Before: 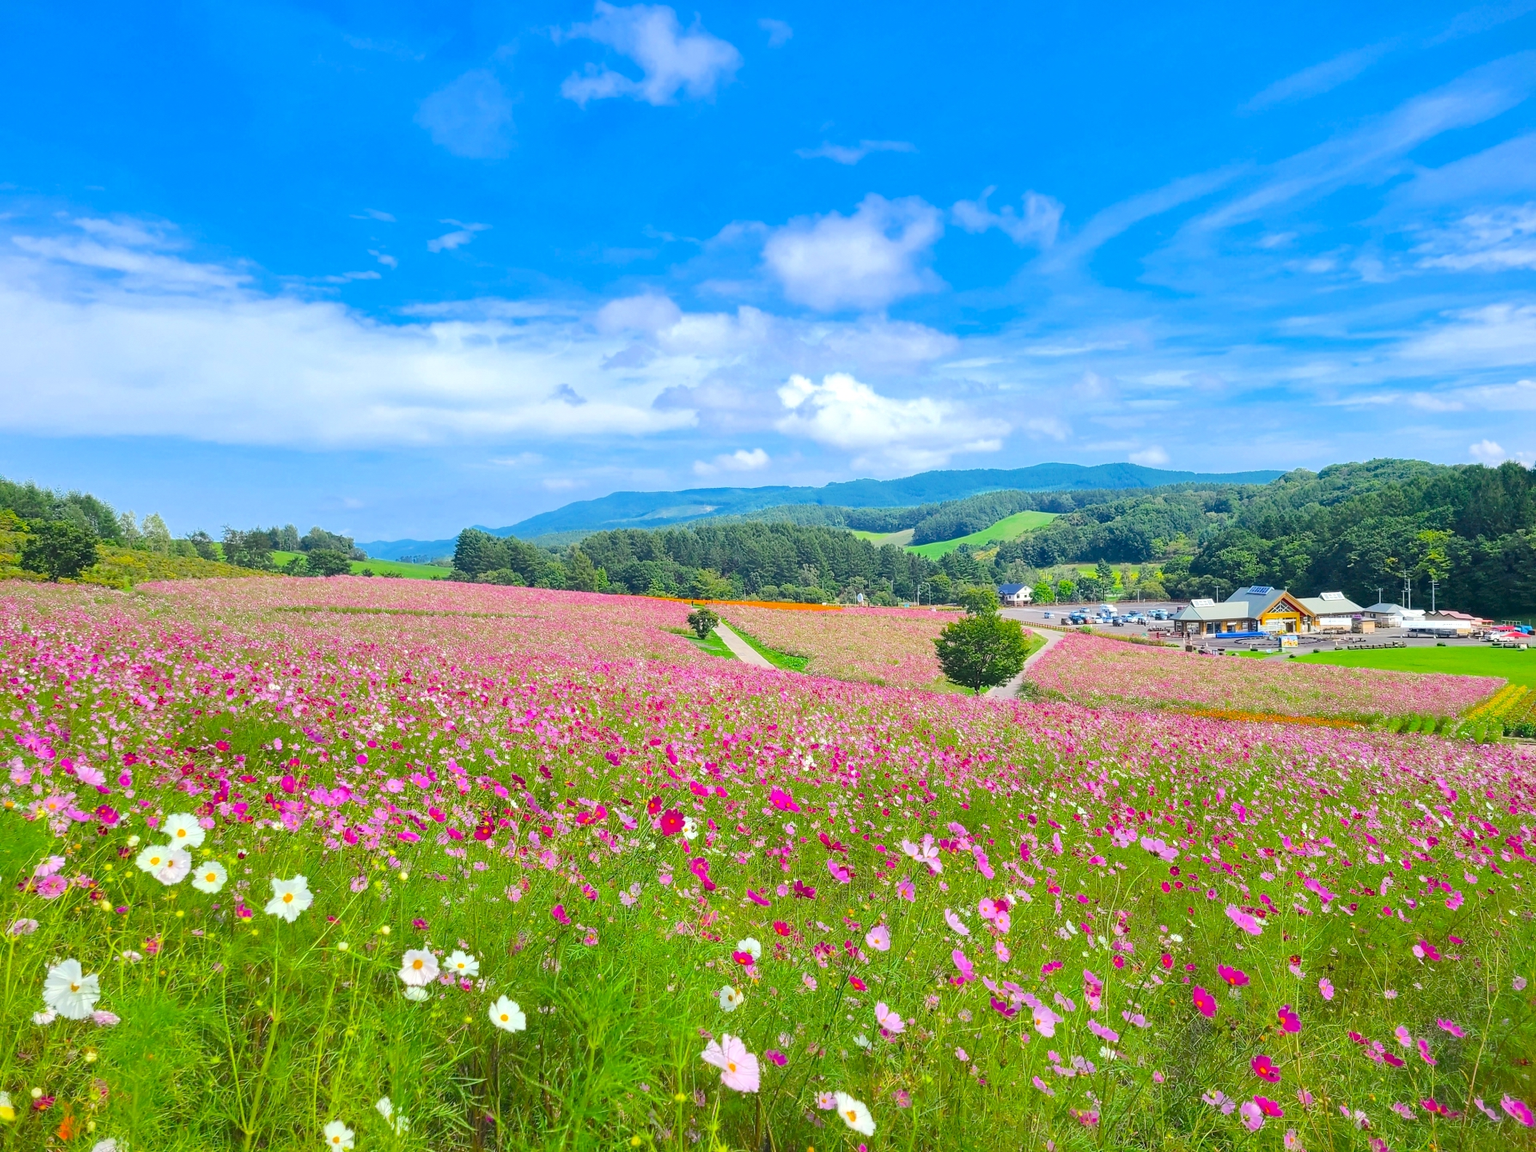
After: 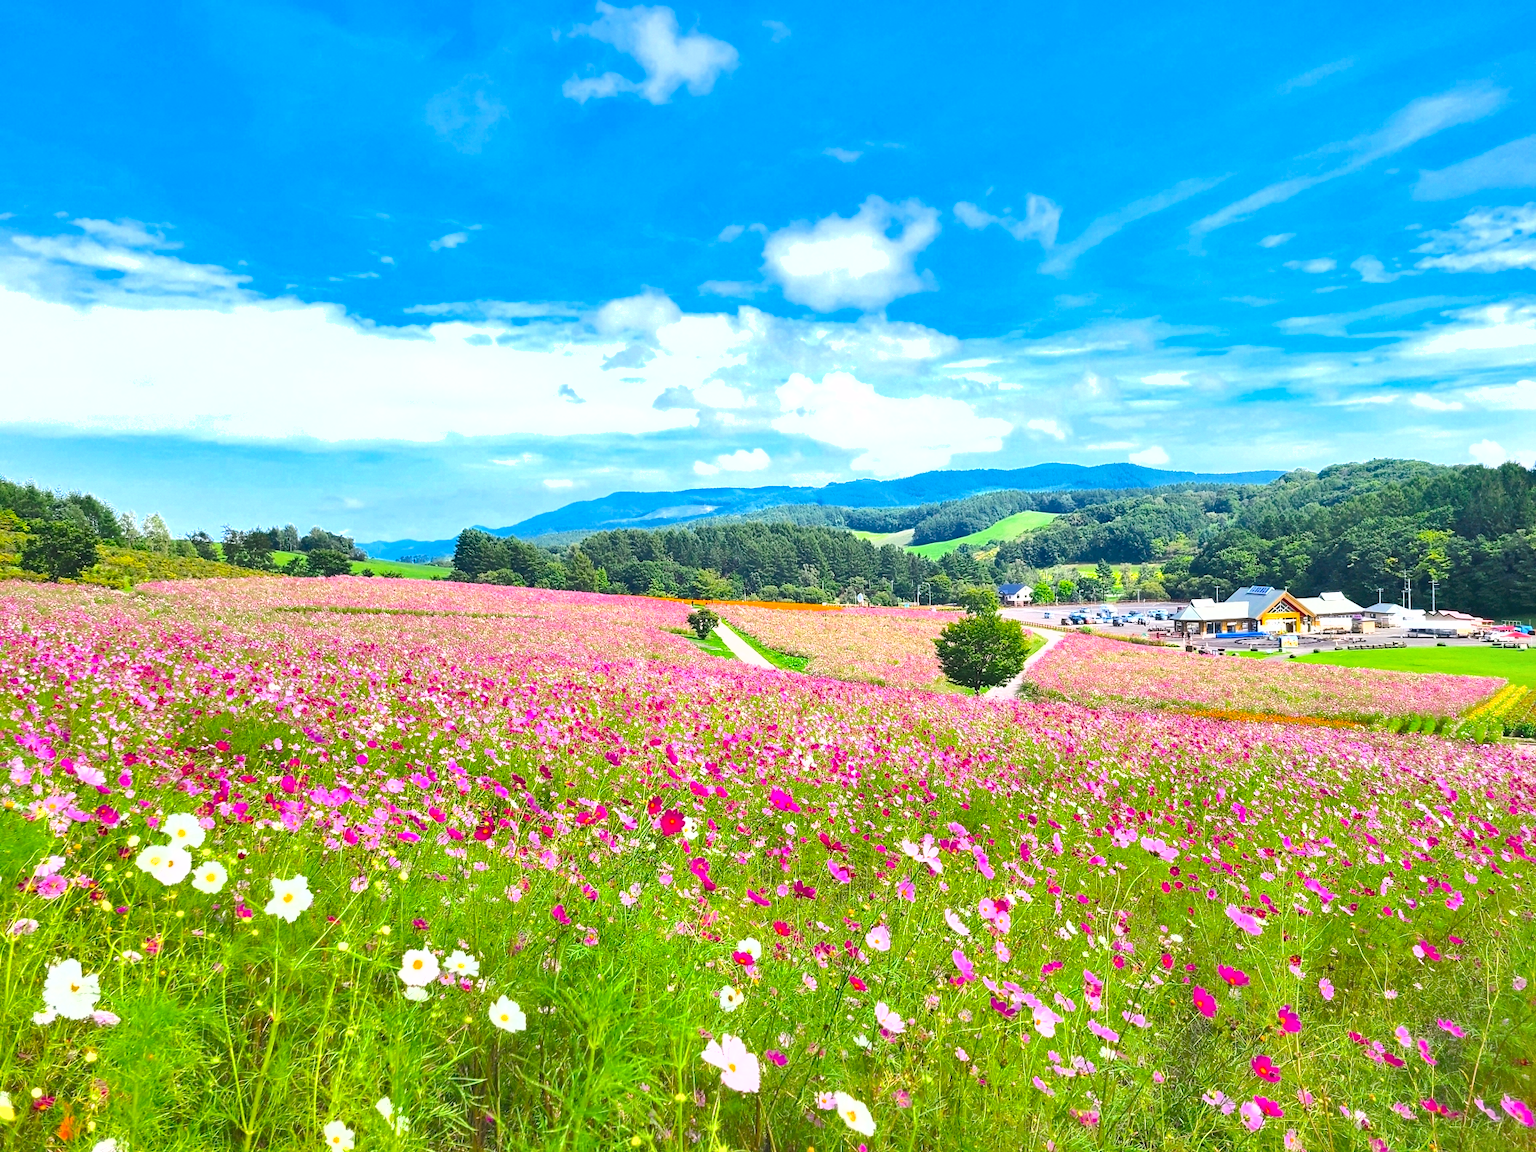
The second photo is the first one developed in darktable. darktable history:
exposure: black level correction 0, exposure 0.693 EV, compensate highlight preservation false
color correction: highlights a* 3.09, highlights b* -1.57, shadows a* -0.068, shadows b* 2.57, saturation 0.985
shadows and highlights: low approximation 0.01, soften with gaussian
